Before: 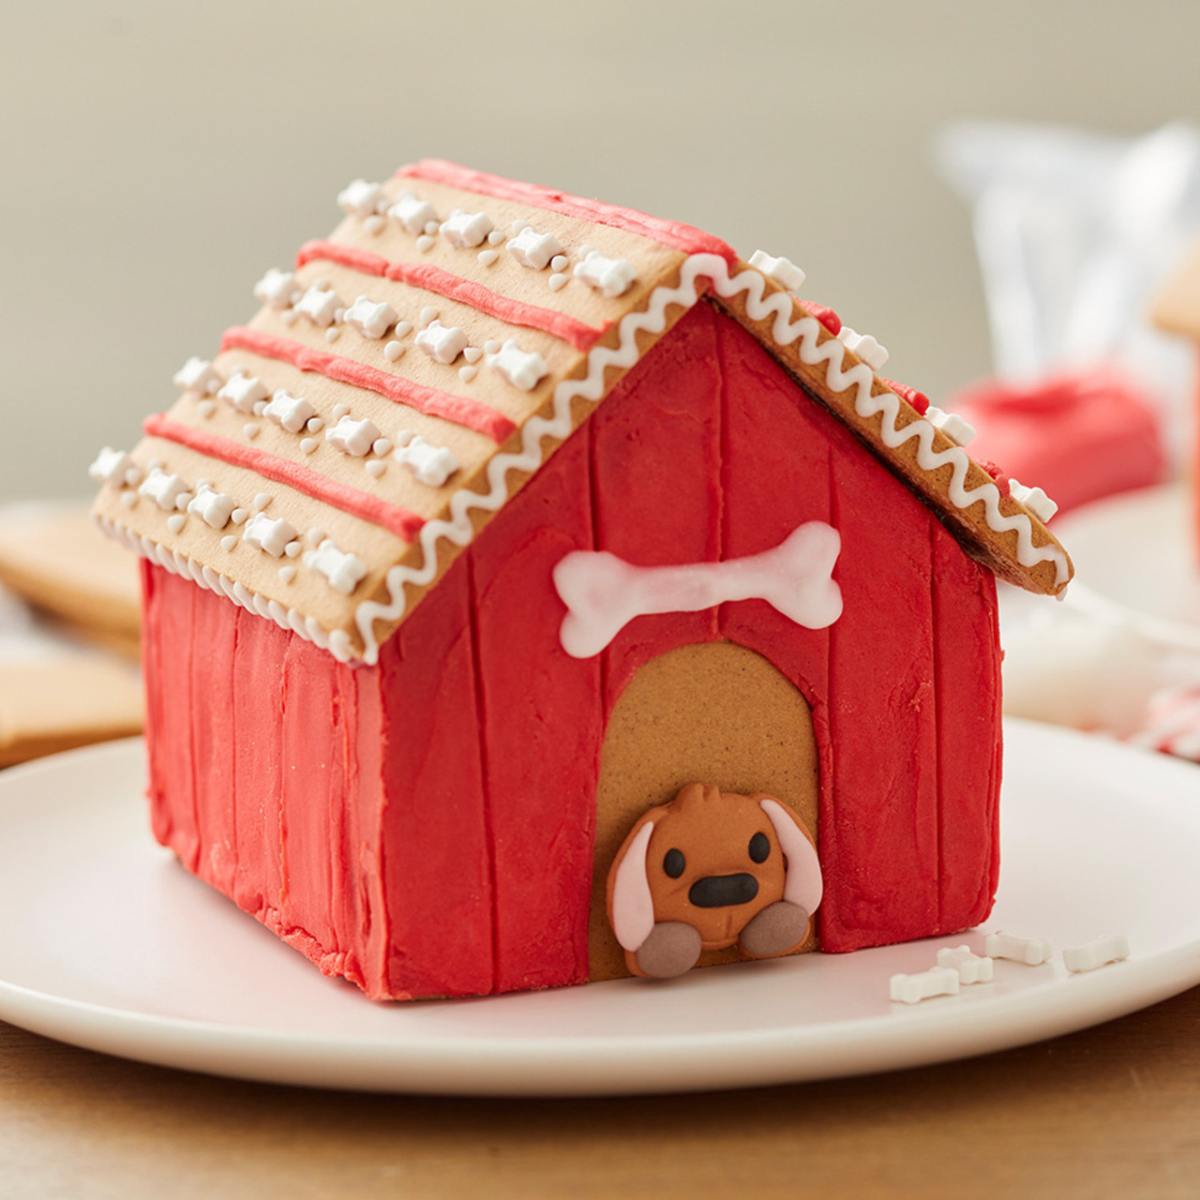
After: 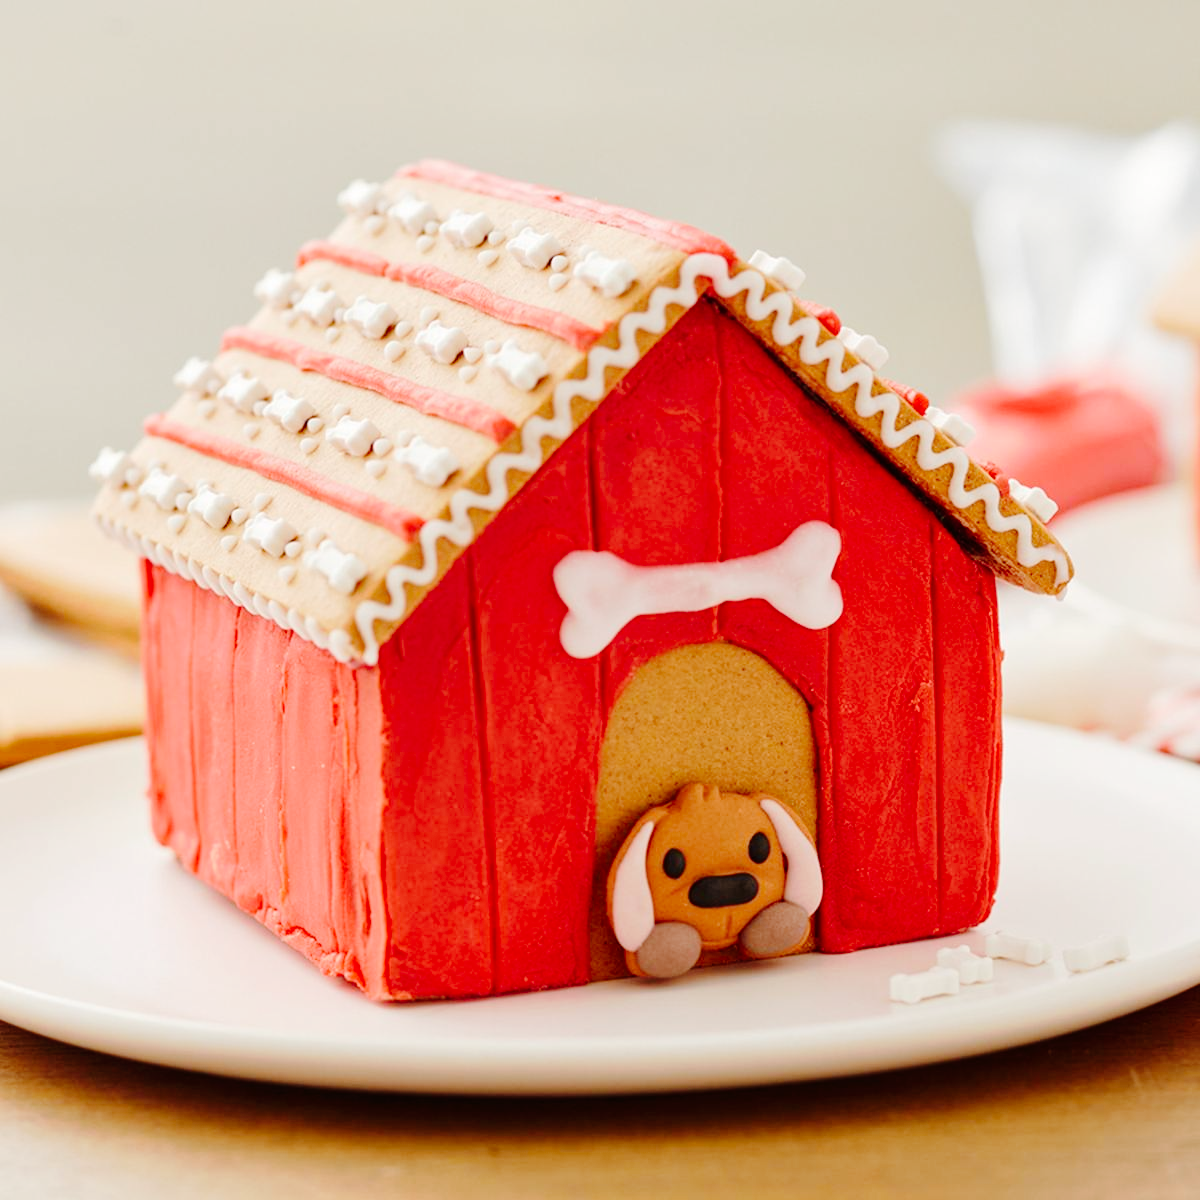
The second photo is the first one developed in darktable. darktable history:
tone curve: curves: ch0 [(0, 0) (0.003, 0.001) (0.011, 0.006) (0.025, 0.012) (0.044, 0.018) (0.069, 0.025) (0.1, 0.045) (0.136, 0.074) (0.177, 0.124) (0.224, 0.196) (0.277, 0.289) (0.335, 0.396) (0.399, 0.495) (0.468, 0.585) (0.543, 0.663) (0.623, 0.728) (0.709, 0.808) (0.801, 0.87) (0.898, 0.932) (1, 1)], preserve colors none
